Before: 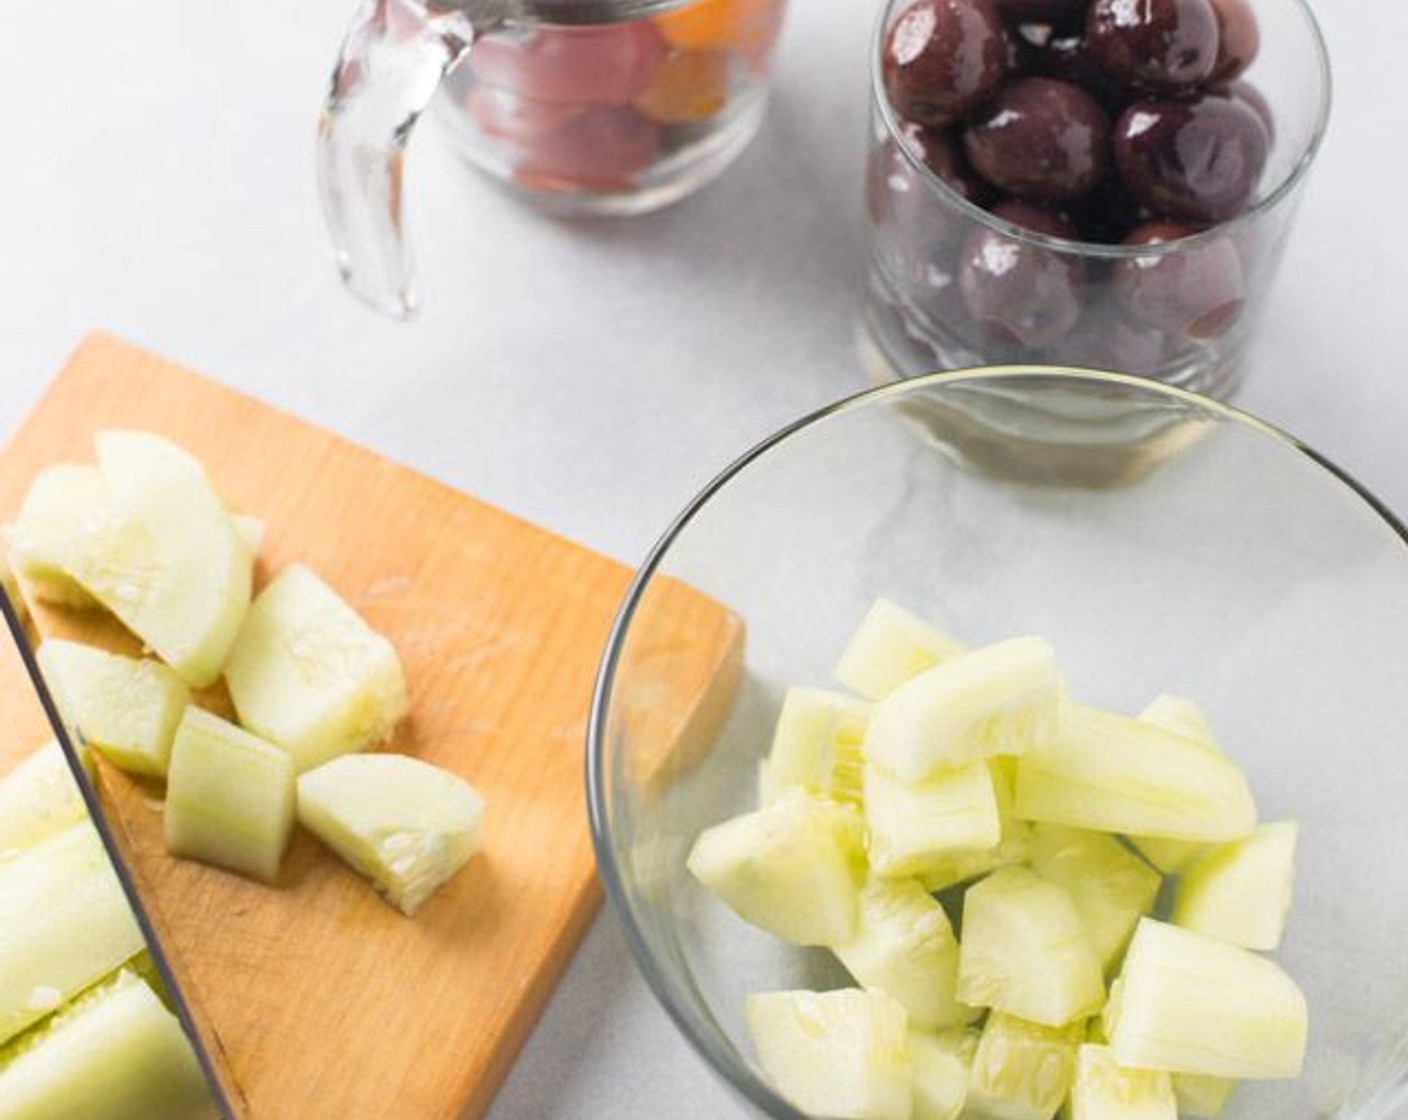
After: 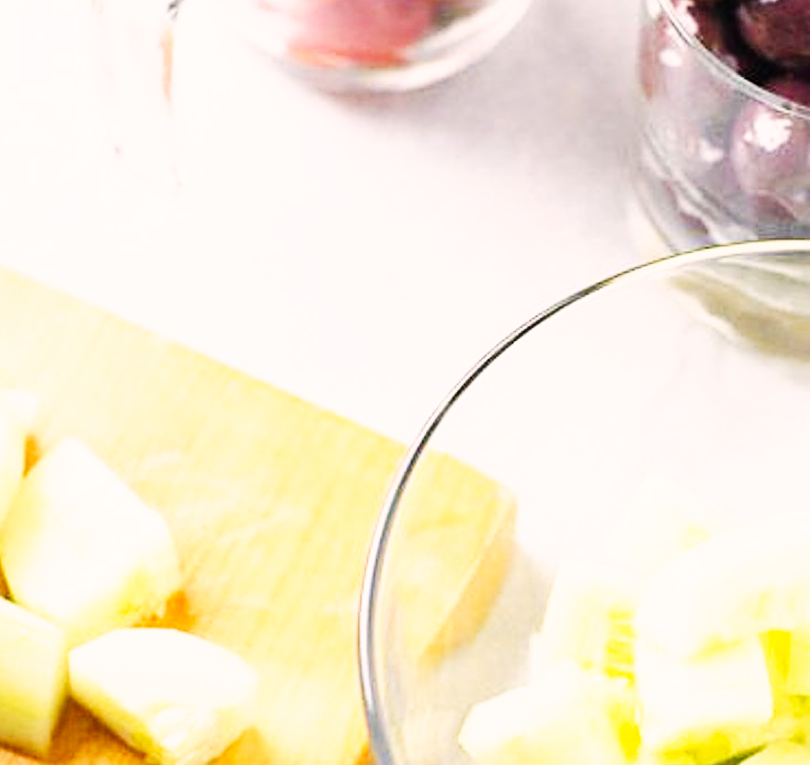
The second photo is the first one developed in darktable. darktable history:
crop: left 16.198%, top 11.24%, right 26.237%, bottom 20.434%
sharpen: on, module defaults
base curve: curves: ch0 [(0, 0) (0.007, 0.004) (0.027, 0.03) (0.046, 0.07) (0.207, 0.54) (0.442, 0.872) (0.673, 0.972) (1, 1)], preserve colors none
color correction: highlights a* 3.52, highlights b* 2.23, saturation 1.16
